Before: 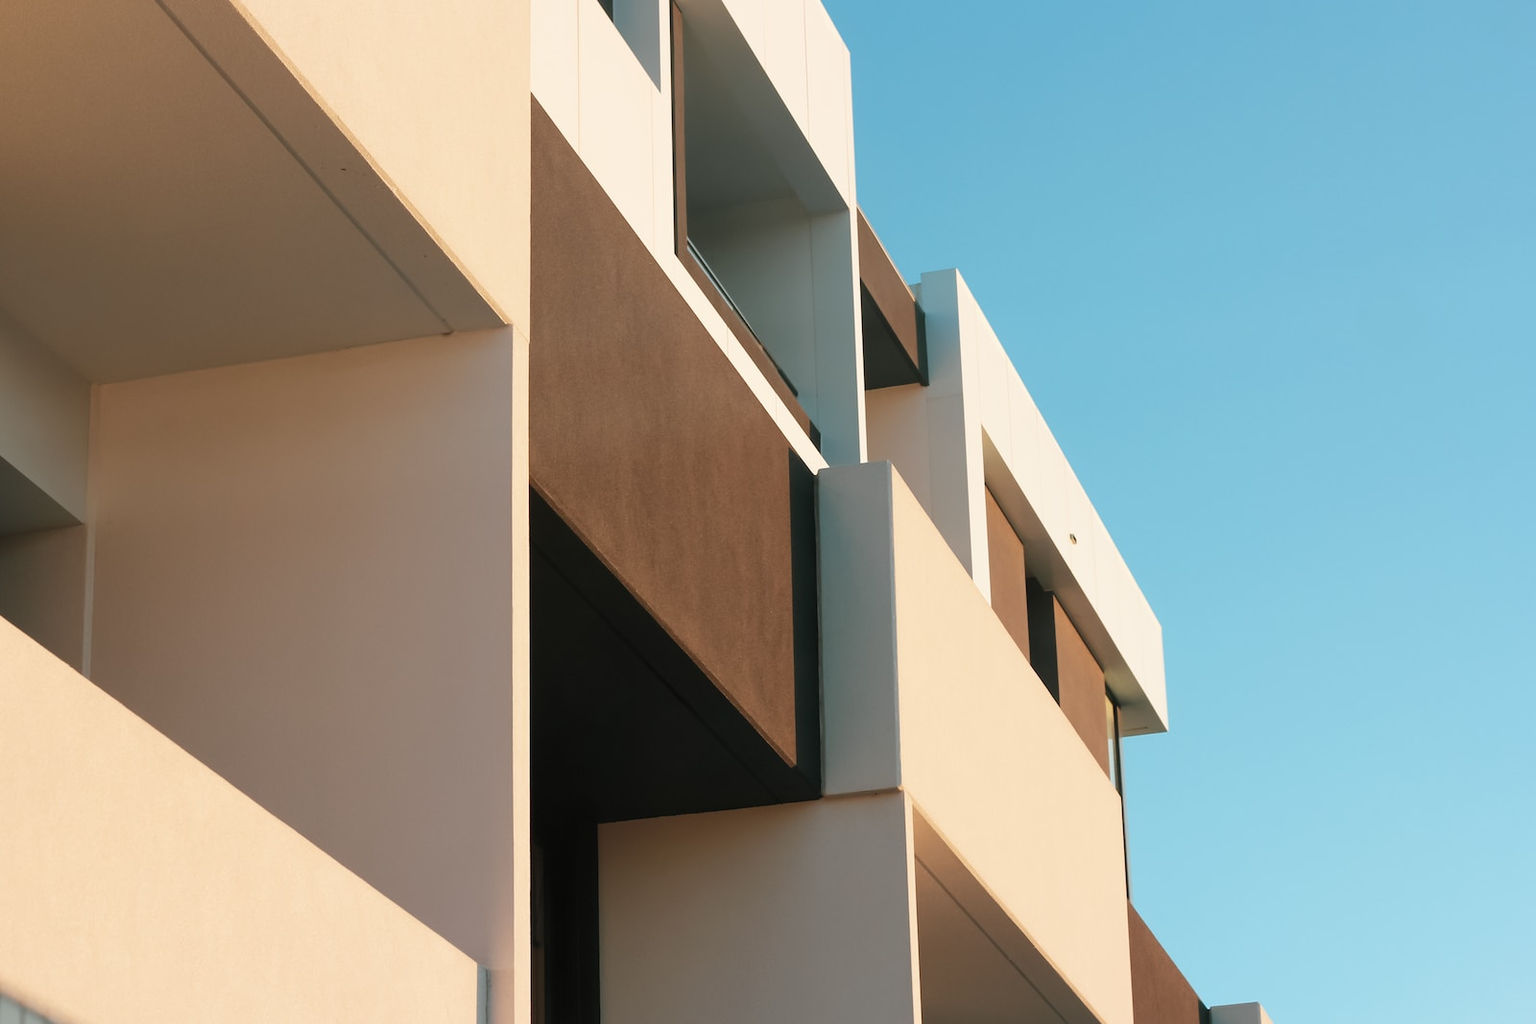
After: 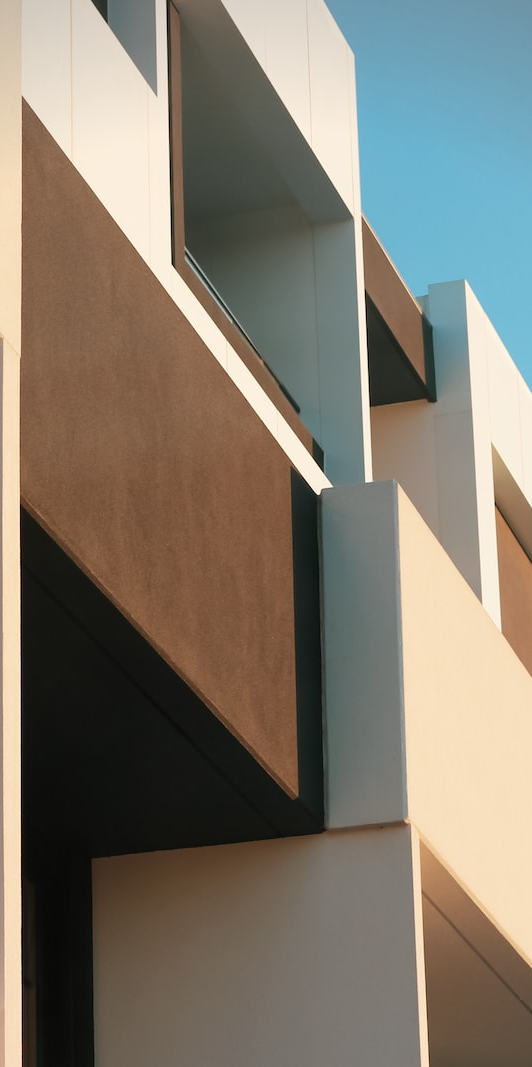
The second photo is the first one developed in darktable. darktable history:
vignetting: fall-off start 100.03%, center (-0.029, 0.239), unbound false
crop: left 33.228%, right 33.494%
